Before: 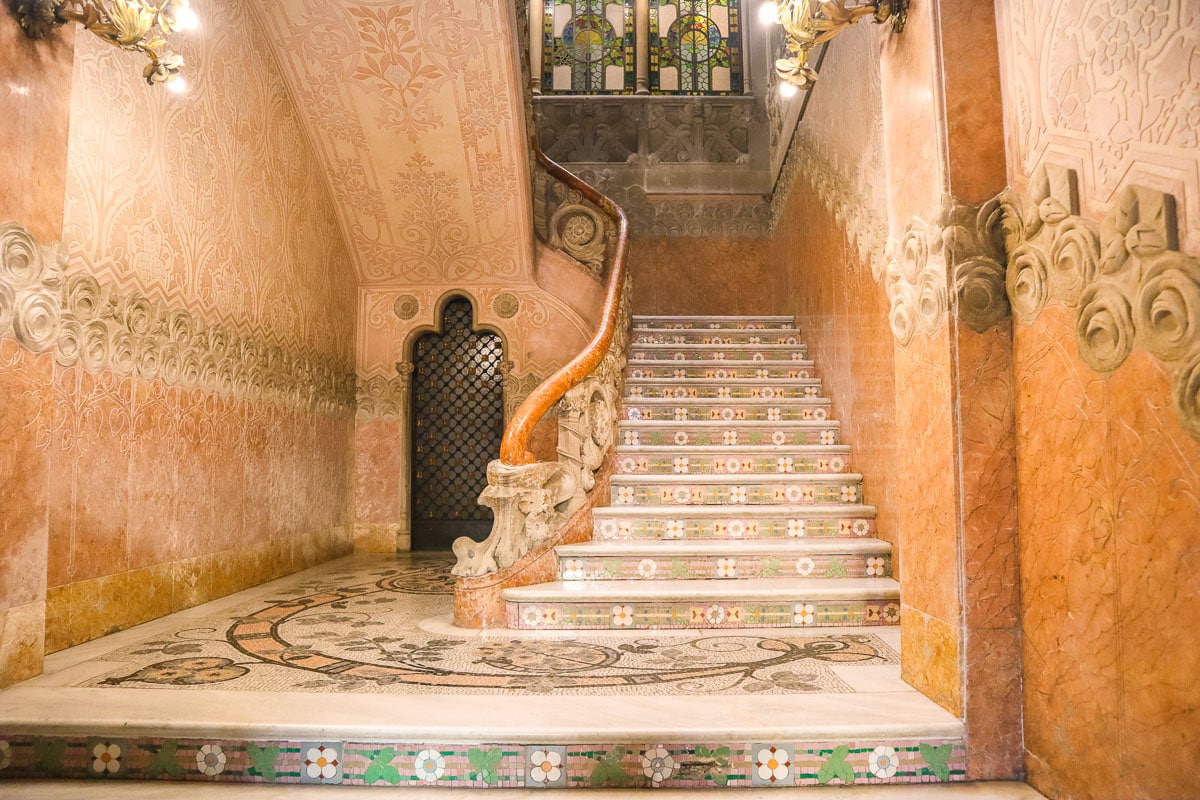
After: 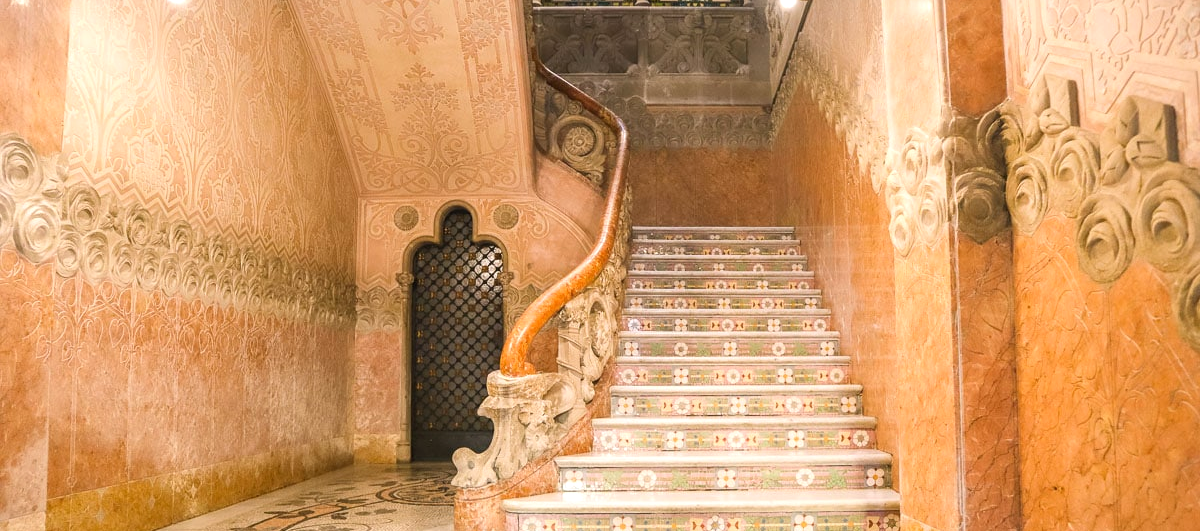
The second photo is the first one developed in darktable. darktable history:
crop: top 11.151%, bottom 22.384%
exposure: exposure 0.201 EV, compensate highlight preservation false
